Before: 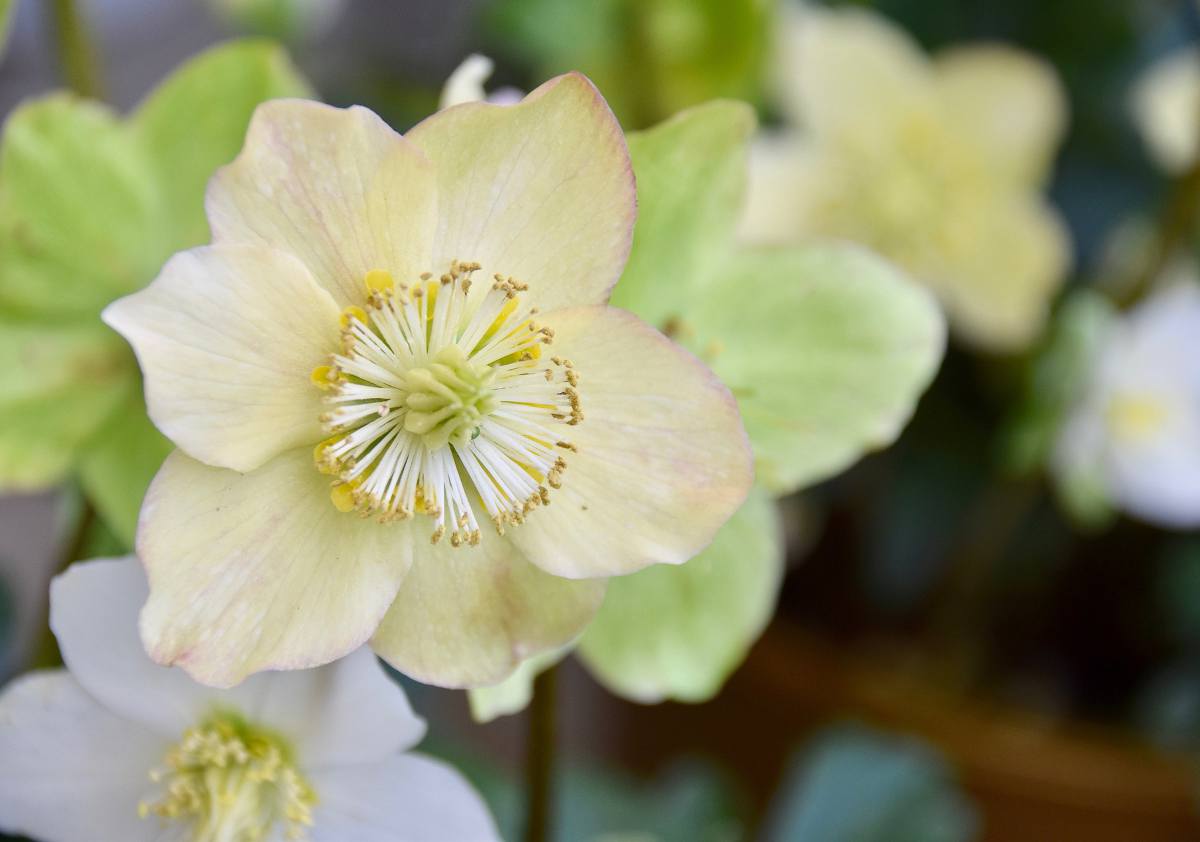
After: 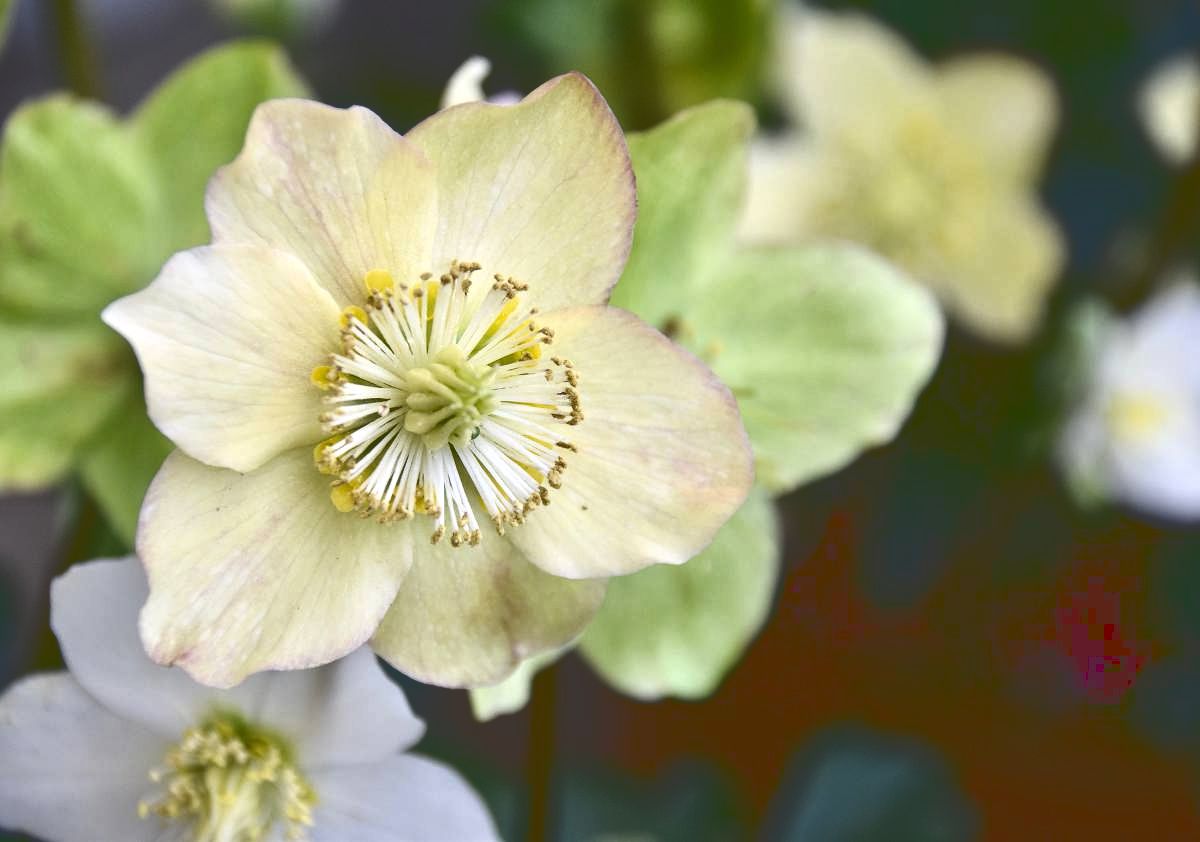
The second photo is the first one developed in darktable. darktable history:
base curve: curves: ch0 [(0, 0.036) (0.083, 0.04) (0.804, 1)]
